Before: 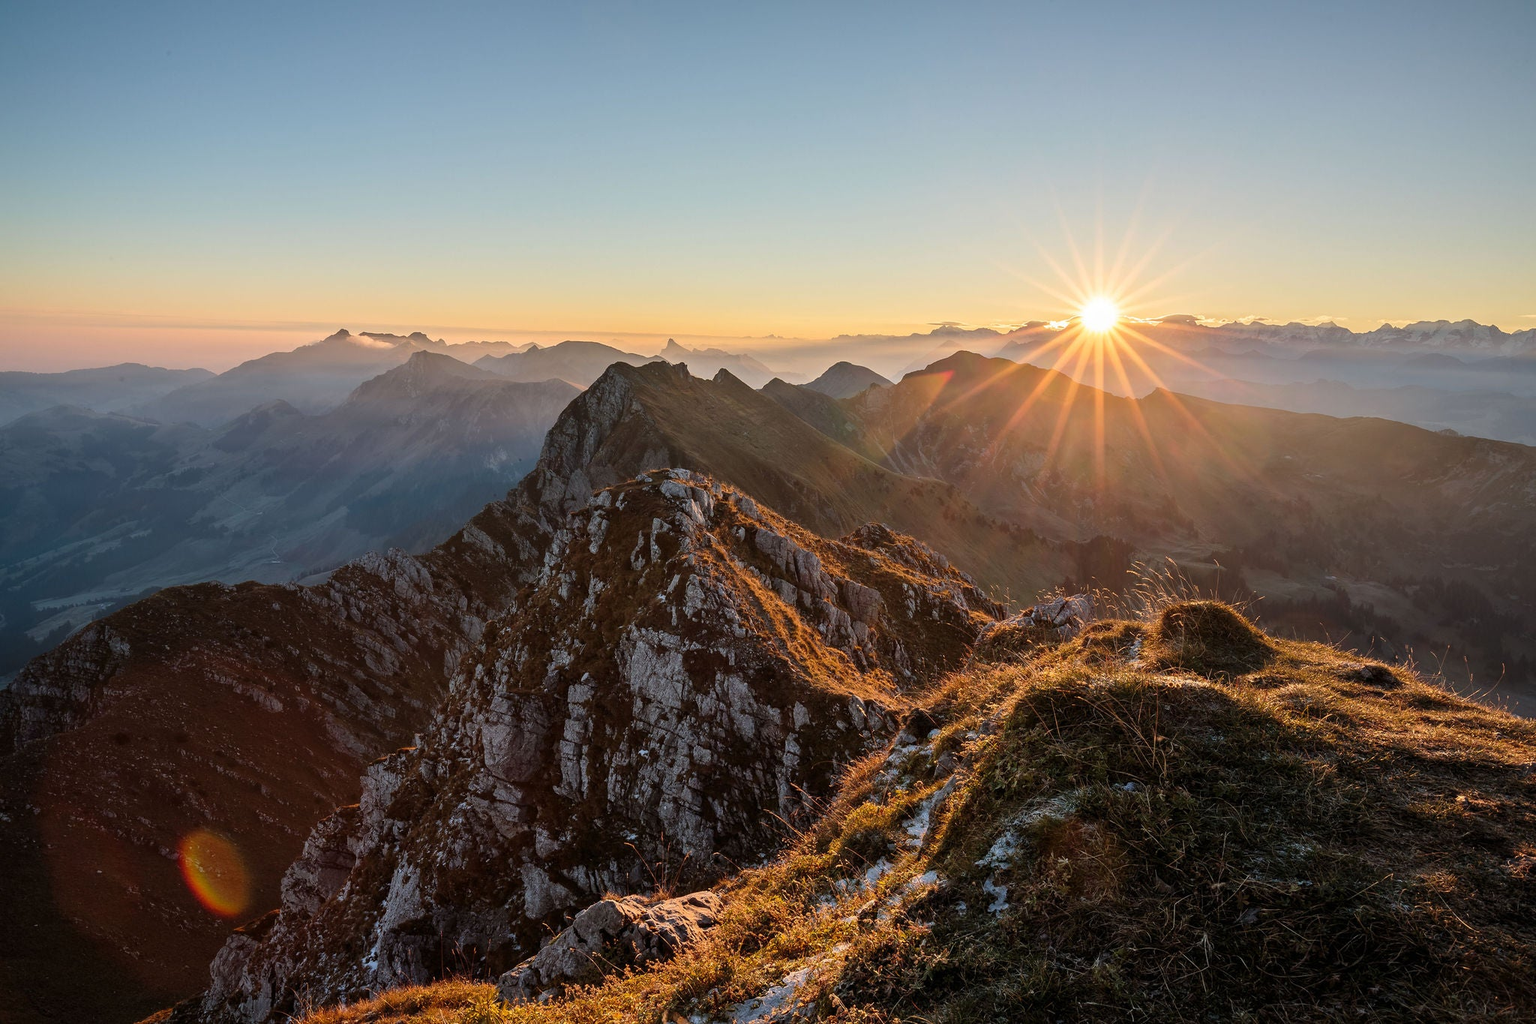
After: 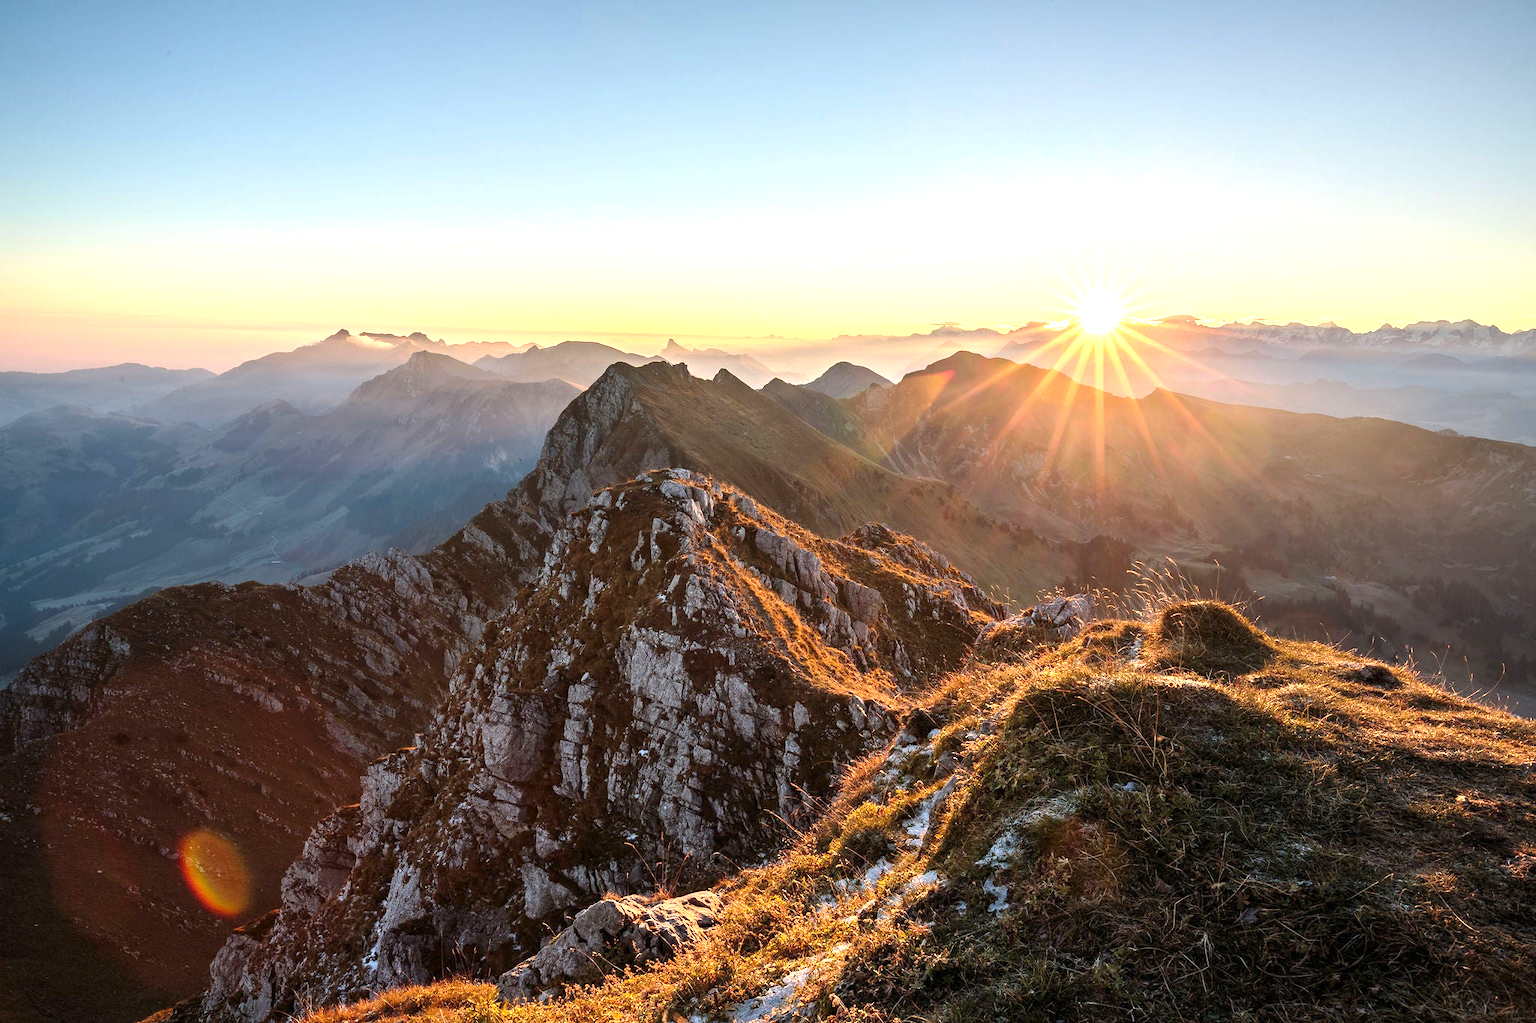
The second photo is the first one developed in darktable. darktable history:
exposure: black level correction 0, exposure 0.93 EV, compensate highlight preservation false
